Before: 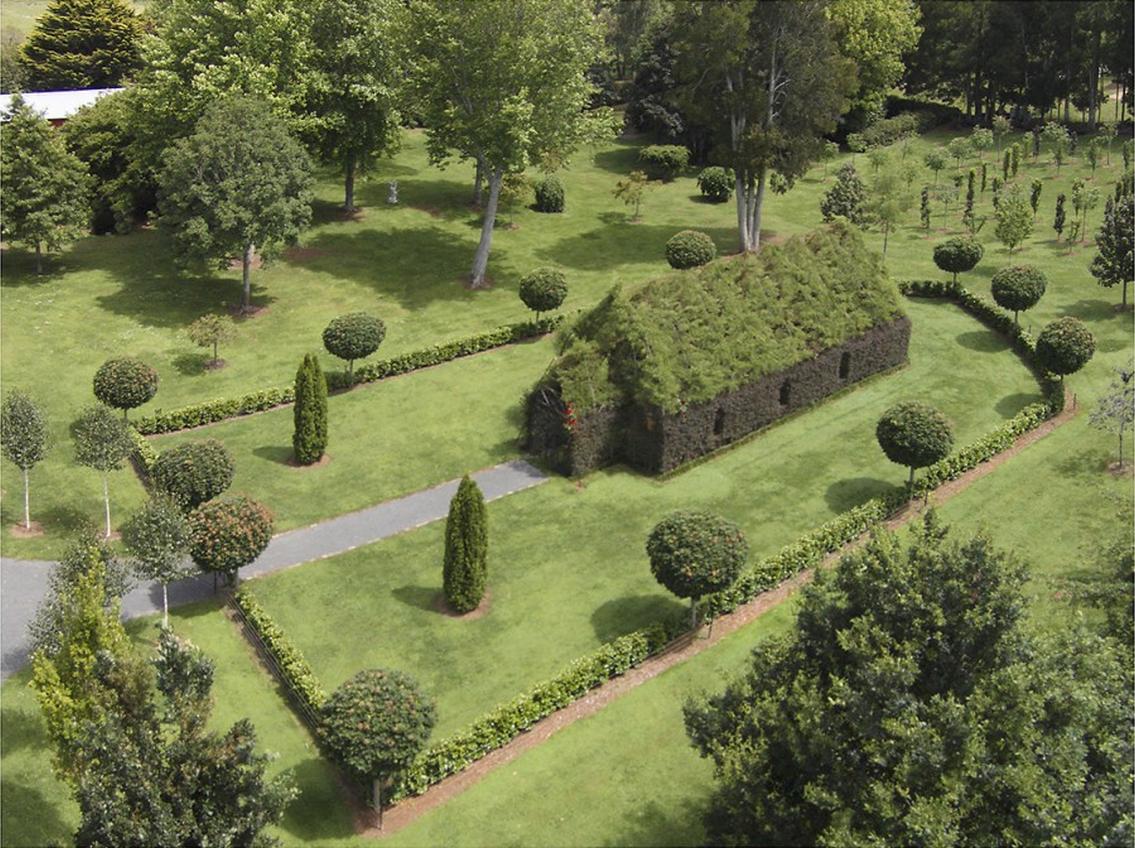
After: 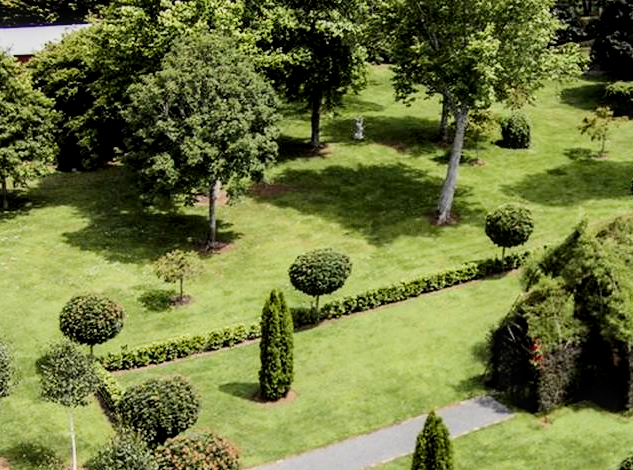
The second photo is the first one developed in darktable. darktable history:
exposure: black level correction 0, exposure 0.499 EV, compensate highlight preservation false
crop and rotate: left 3.049%, top 7.633%, right 41.135%, bottom 36.931%
filmic rgb: black relative exposure -2.99 EV, white relative exposure 4.56 EV, threshold 6 EV, hardness 1.74, contrast 1.242, enable highlight reconstruction true
contrast brightness saturation: contrast 0.19, brightness -0.105, saturation 0.21
local contrast: on, module defaults
tone equalizer: on, module defaults
